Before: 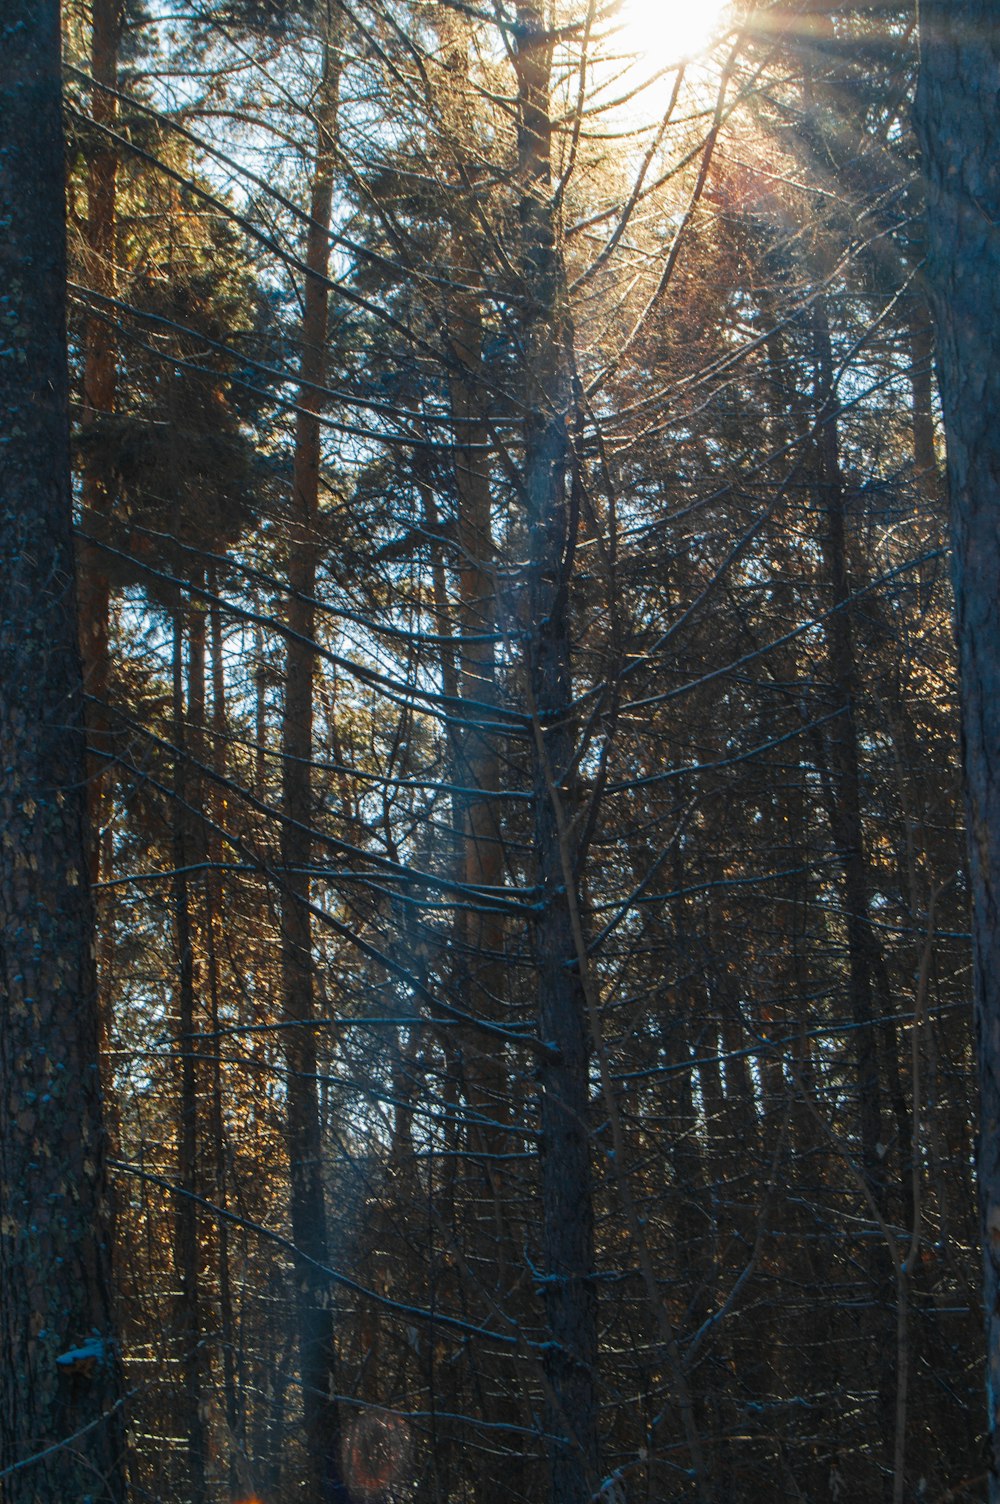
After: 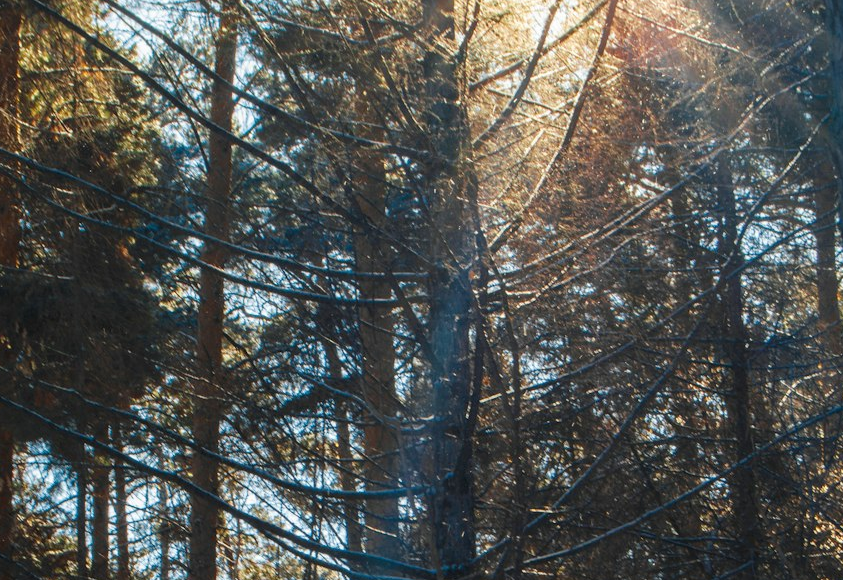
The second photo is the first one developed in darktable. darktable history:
crop and rotate: left 9.631%, top 9.661%, right 5.975%, bottom 51.728%
